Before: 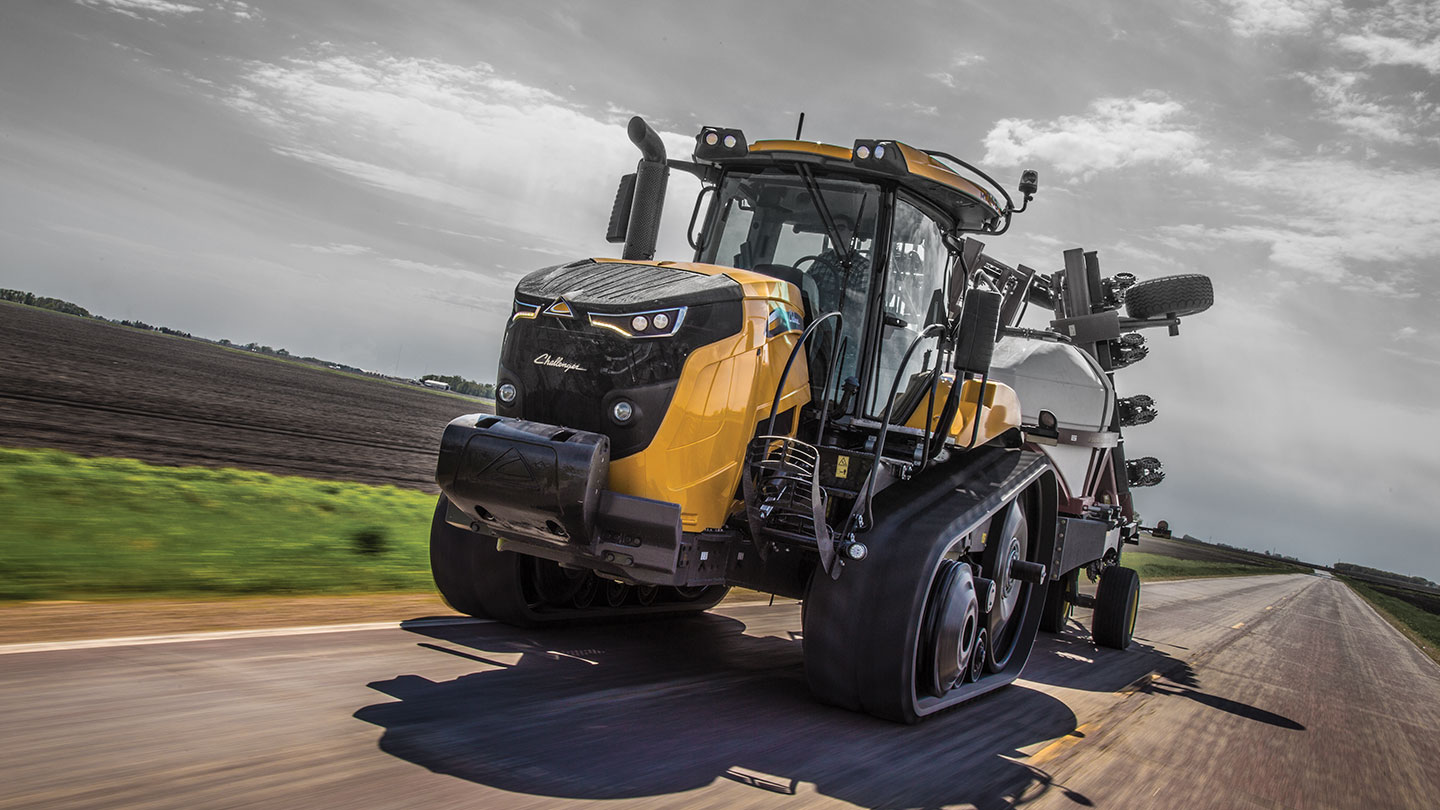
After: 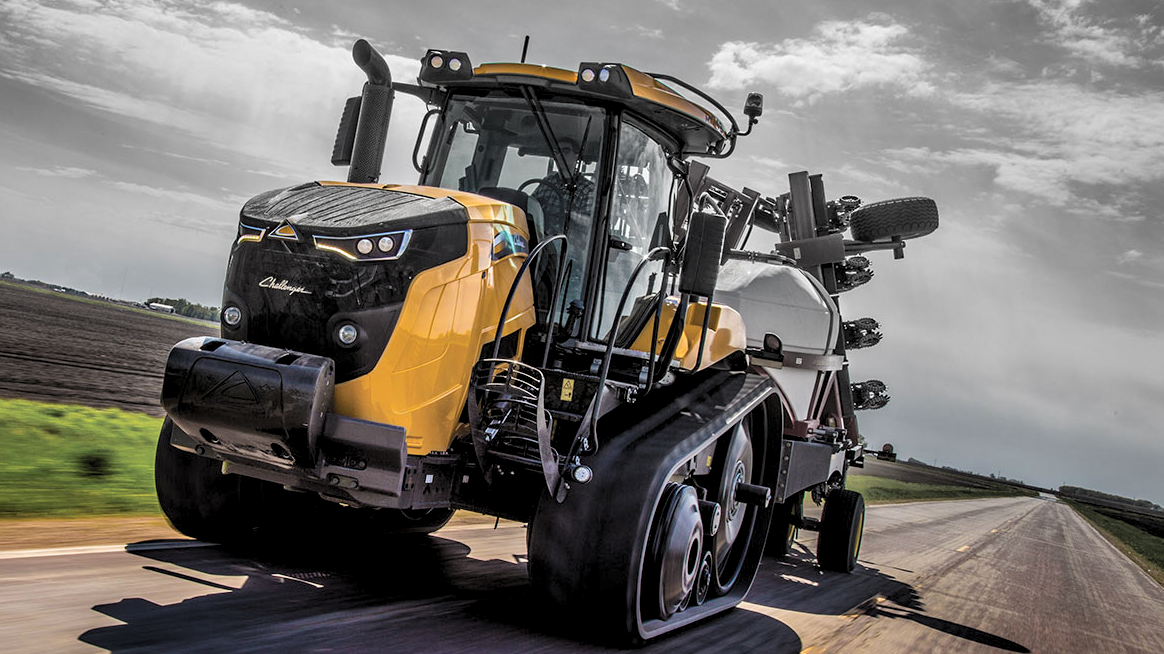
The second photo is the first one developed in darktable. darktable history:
shadows and highlights: radius 108.52, shadows 44.07, highlights -67.8, low approximation 0.01, soften with gaussian
crop: left 19.159%, top 9.58%, bottom 9.58%
levels: levels [0.073, 0.497, 0.972]
